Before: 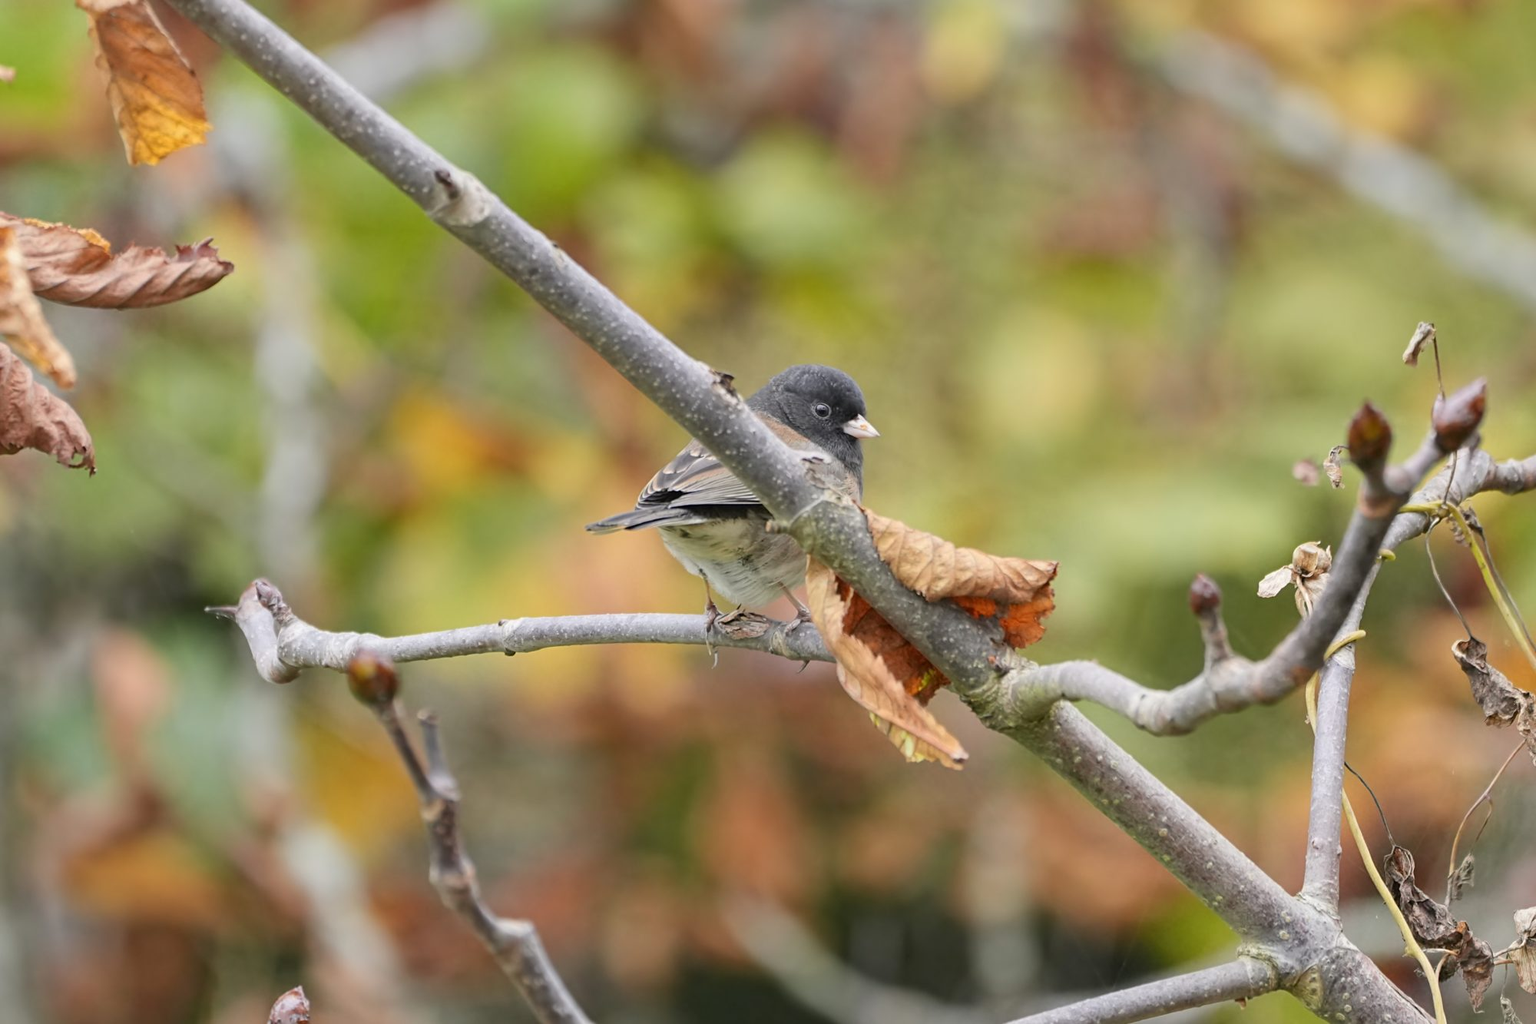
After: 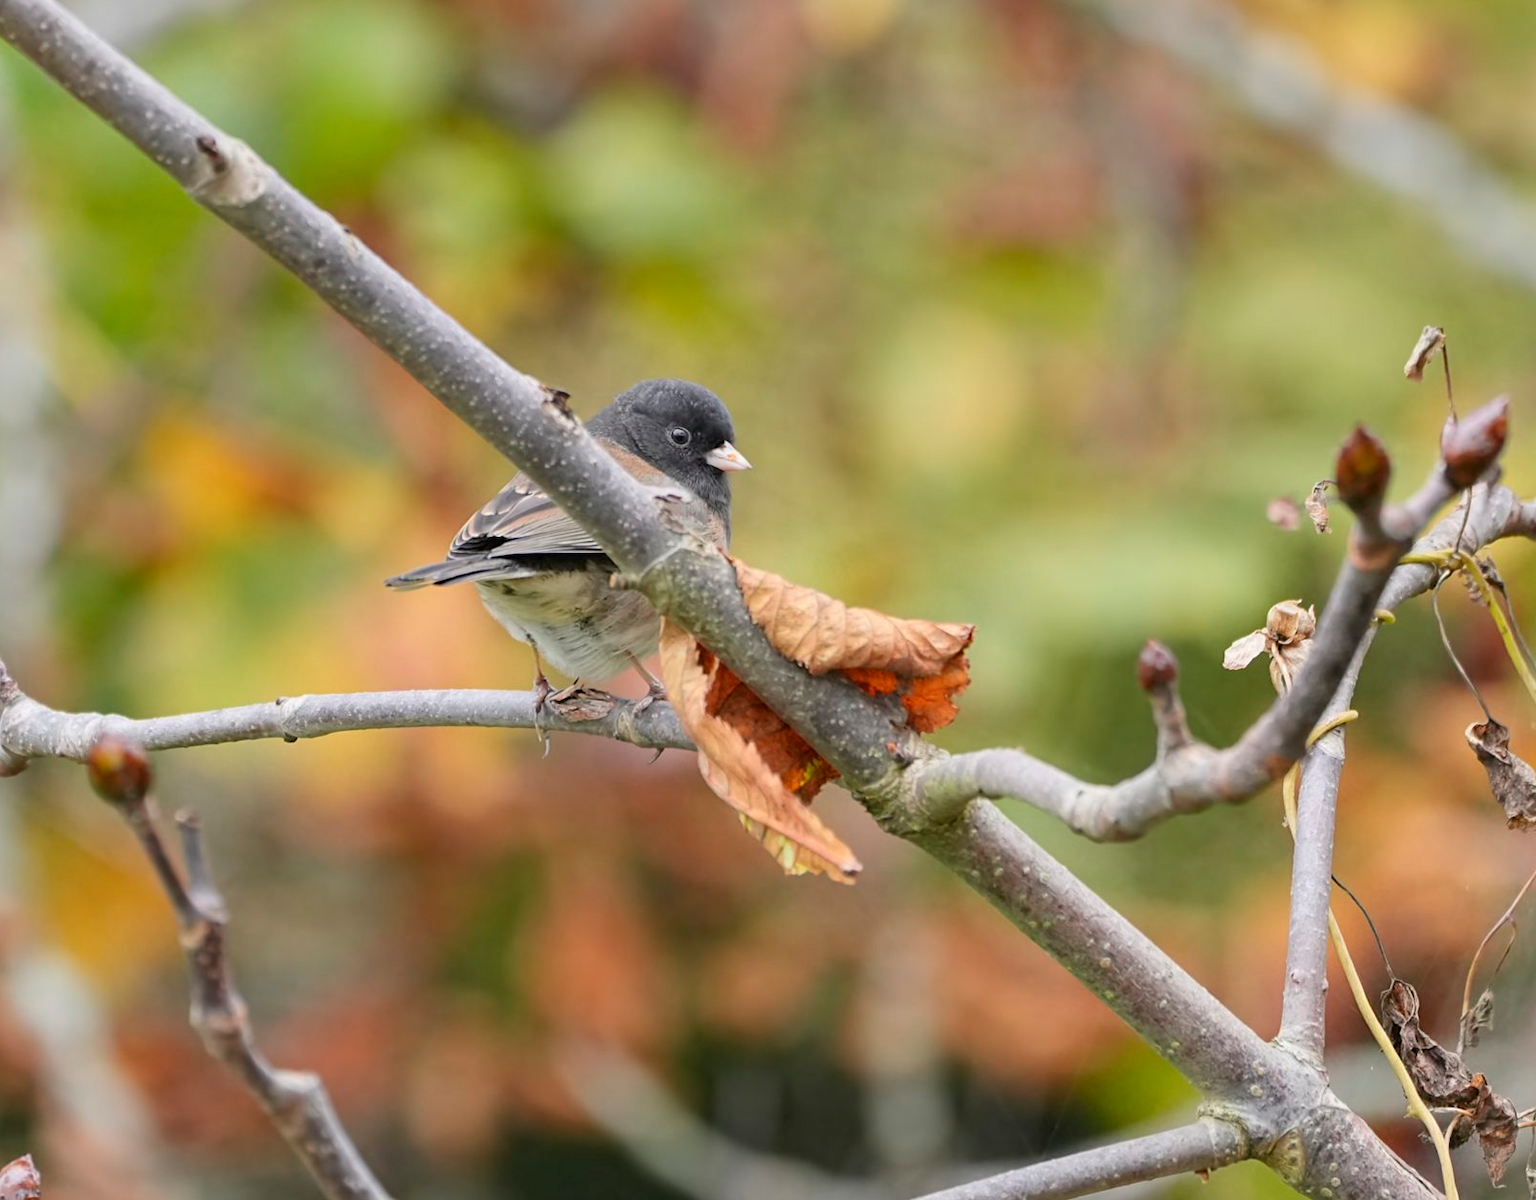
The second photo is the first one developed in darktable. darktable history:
crop and rotate: left 18.098%, top 5.949%, right 1.73%
